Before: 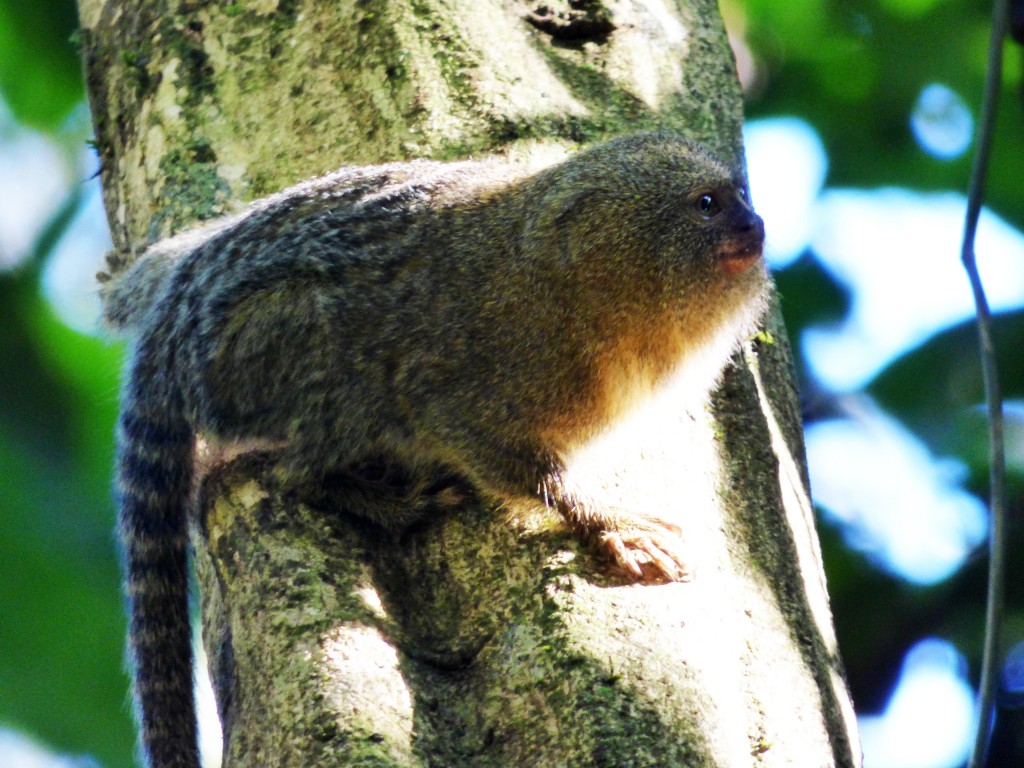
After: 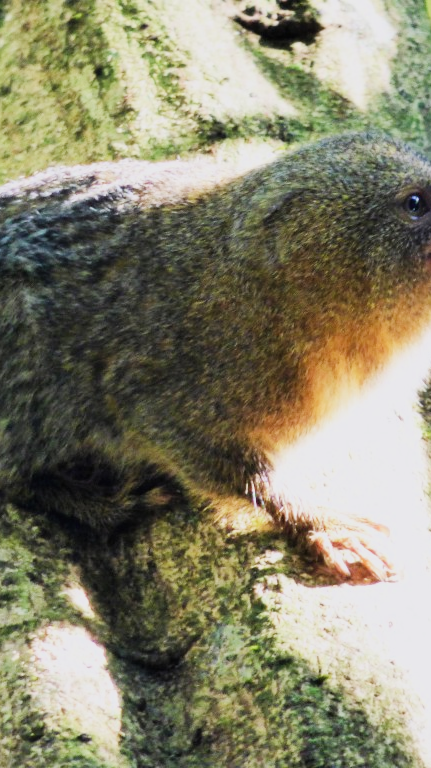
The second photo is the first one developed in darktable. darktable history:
filmic rgb: black relative exposure -16 EV, white relative exposure 4.97 EV, hardness 6.25
exposure: black level correction -0.002, exposure 0.708 EV, compensate exposure bias true, compensate highlight preservation false
white balance: red 1.004, blue 1.024
crop: left 28.583%, right 29.231%
